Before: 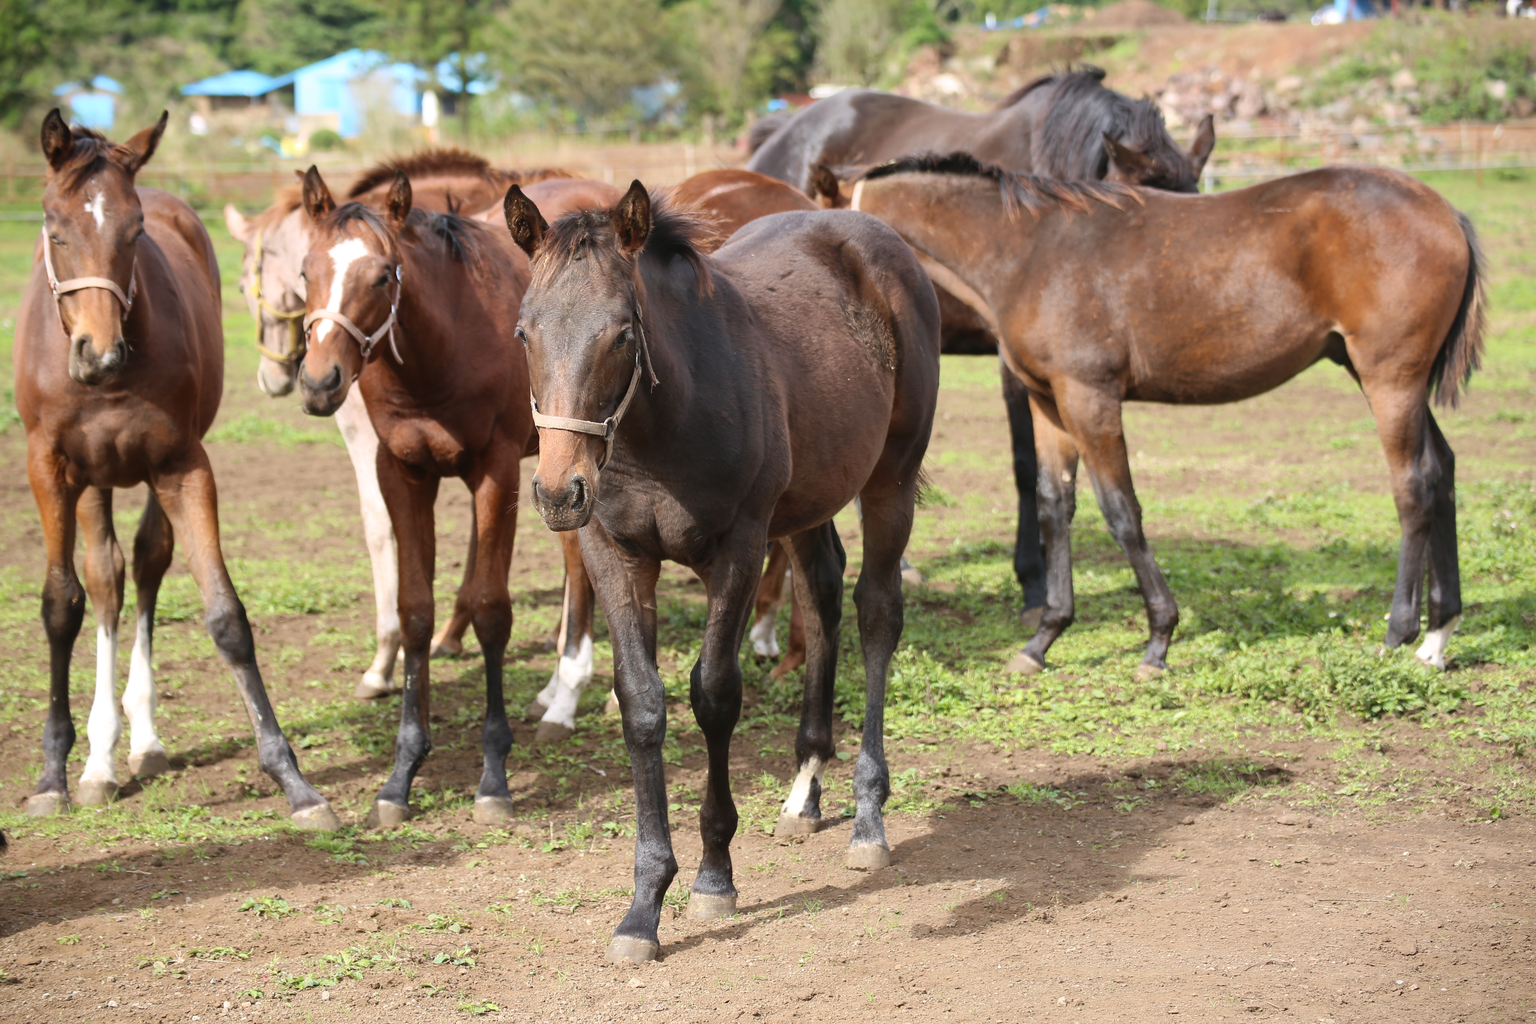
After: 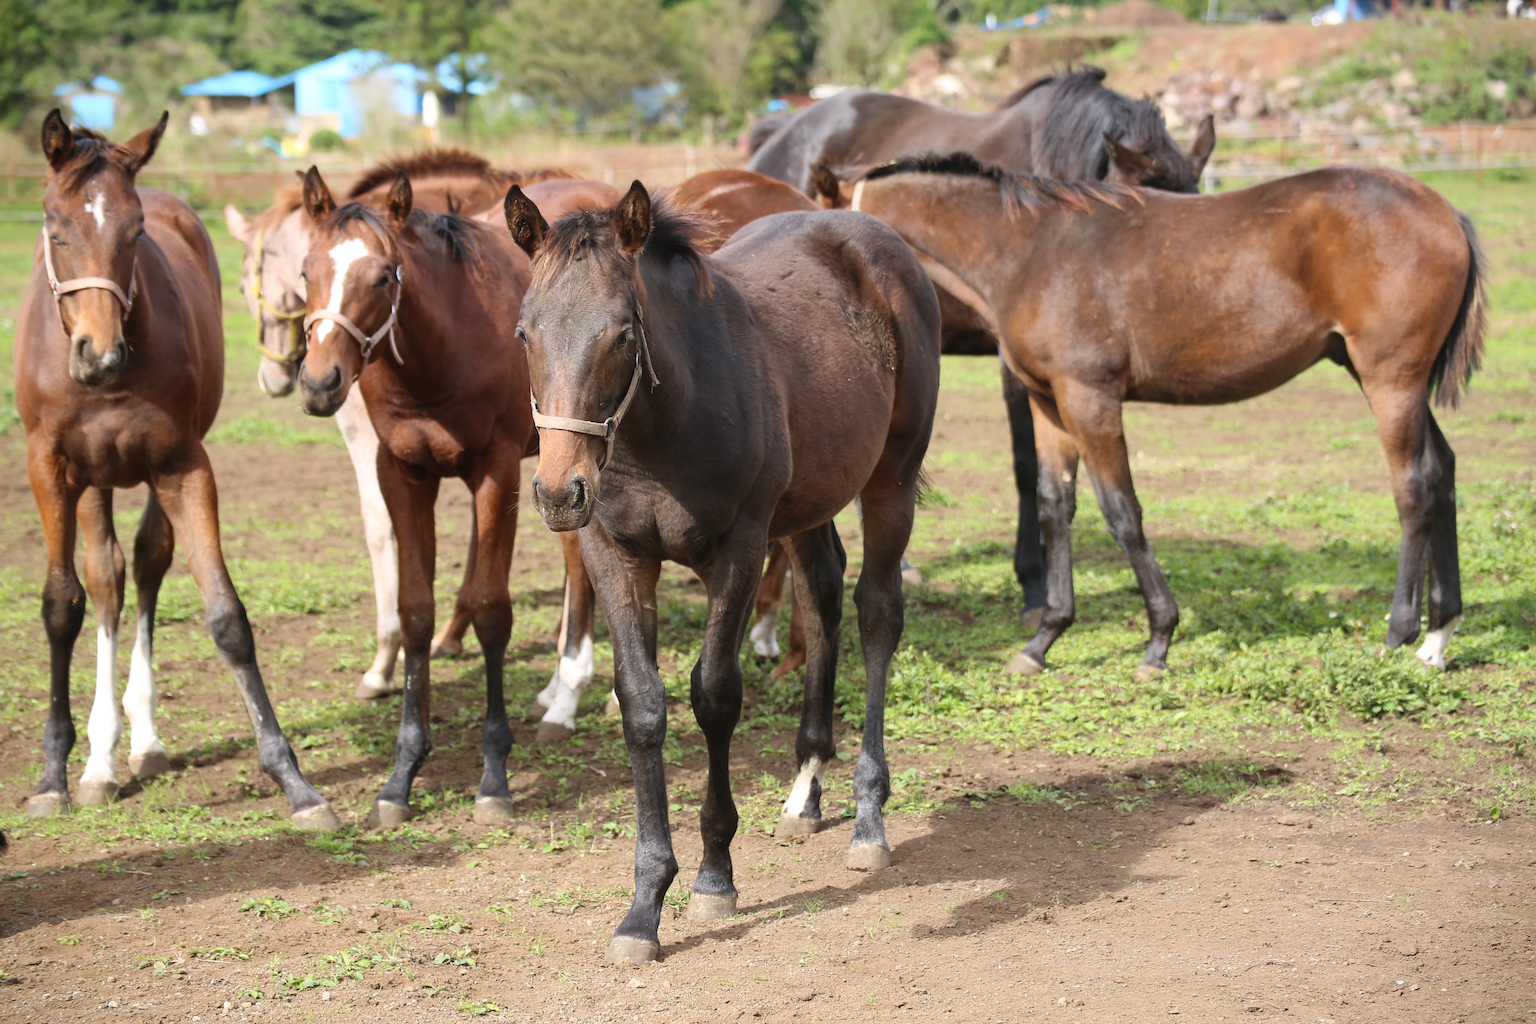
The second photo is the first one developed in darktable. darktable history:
tone equalizer: mask exposure compensation -0.488 EV
